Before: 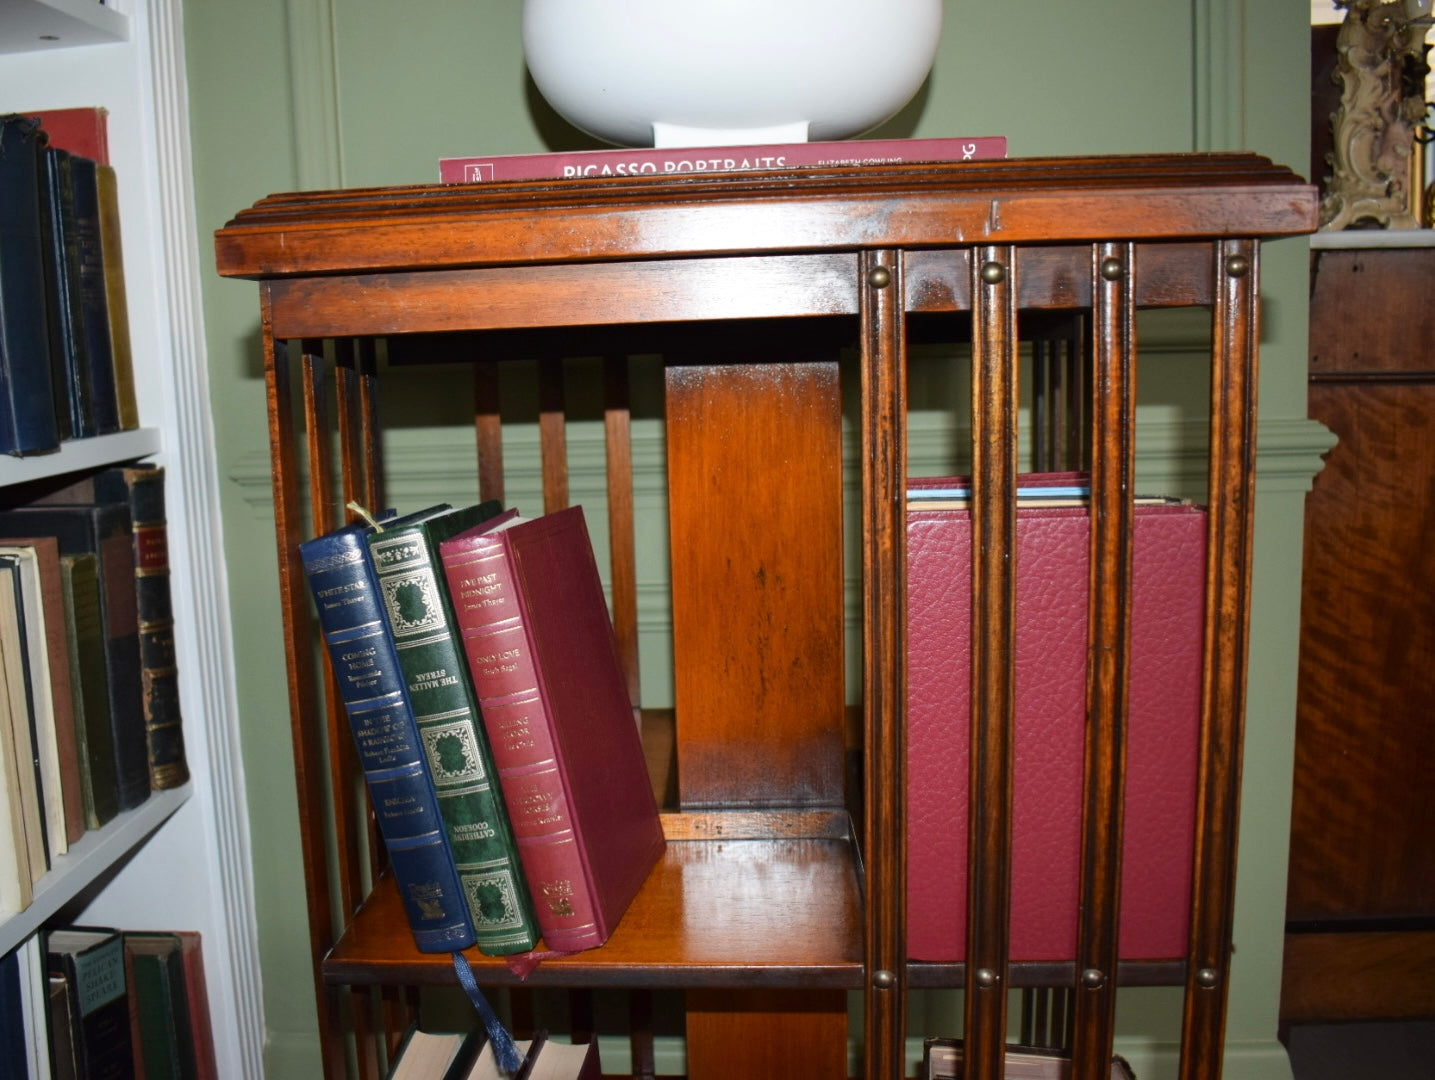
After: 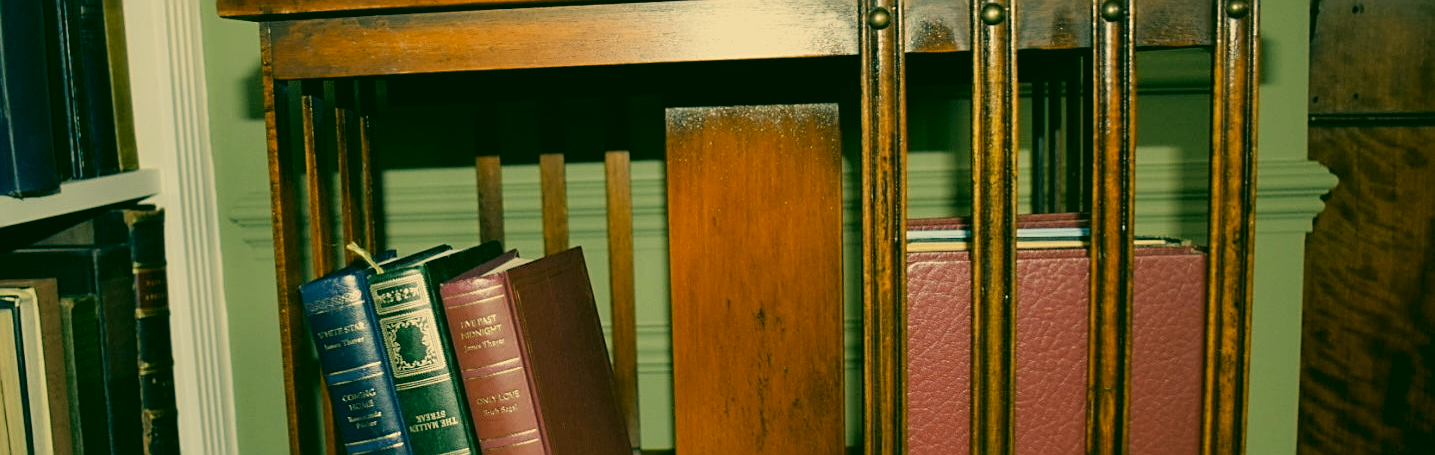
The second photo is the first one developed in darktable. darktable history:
crop and rotate: top 24.001%, bottom 33.818%
color correction: highlights a* 5.7, highlights b* 33.65, shadows a* -26.28, shadows b* 3.78
filmic rgb: black relative exposure -8.13 EV, white relative exposure 3.76 EV, hardness 4.41
sharpen: on, module defaults
